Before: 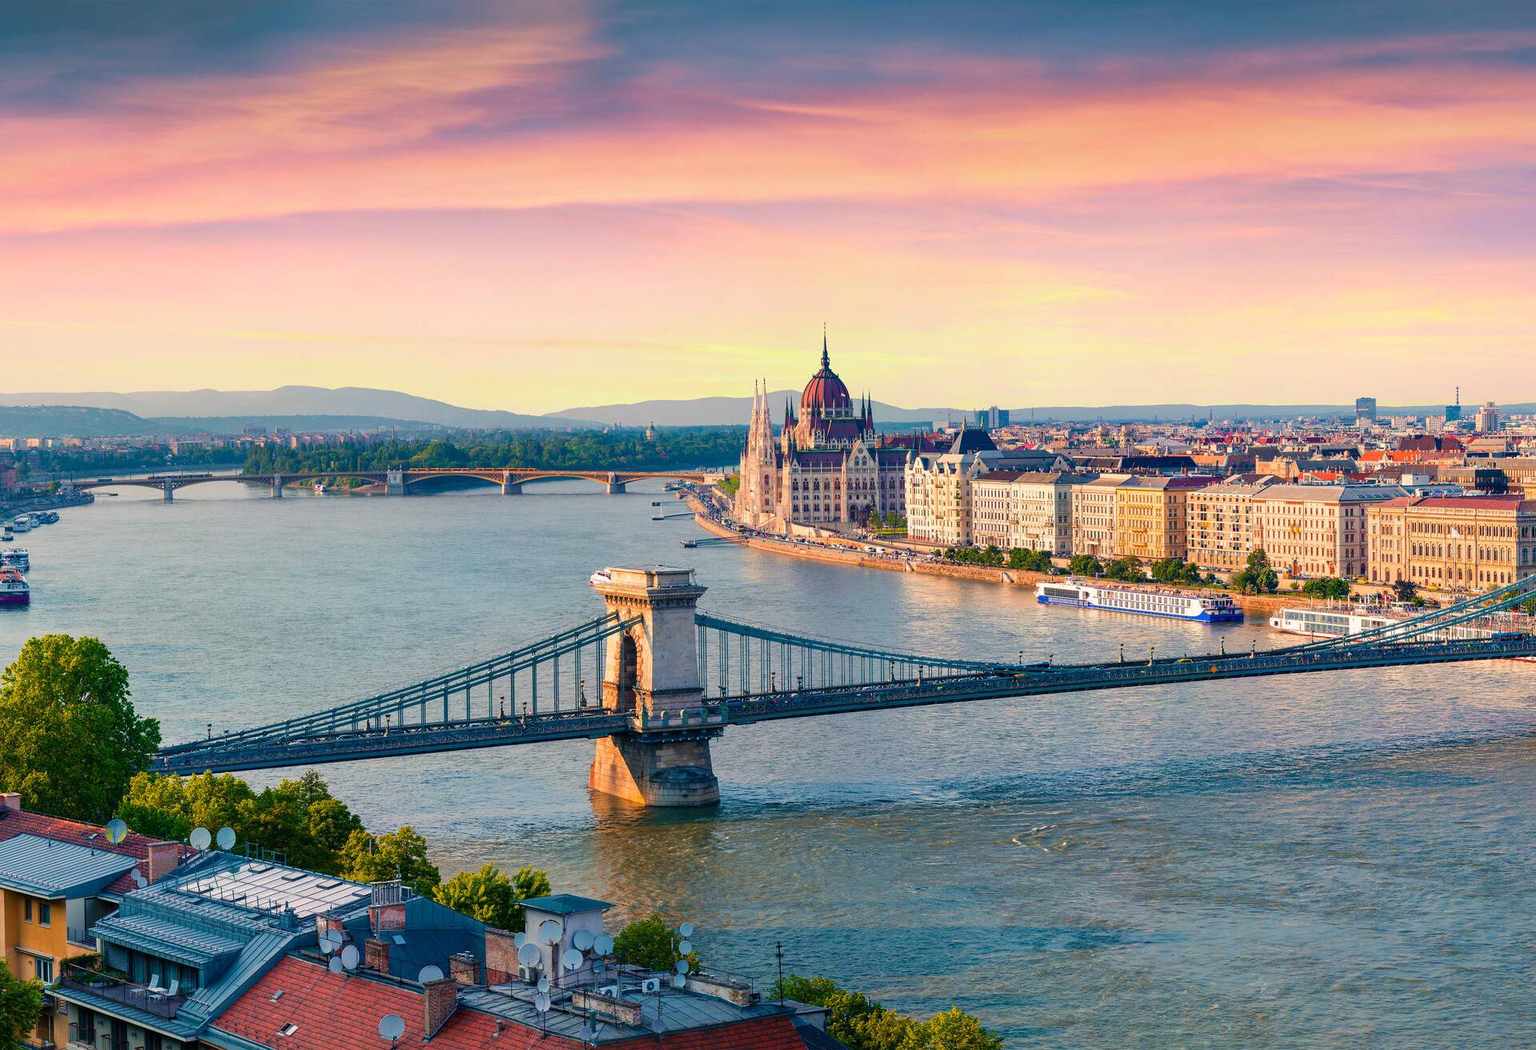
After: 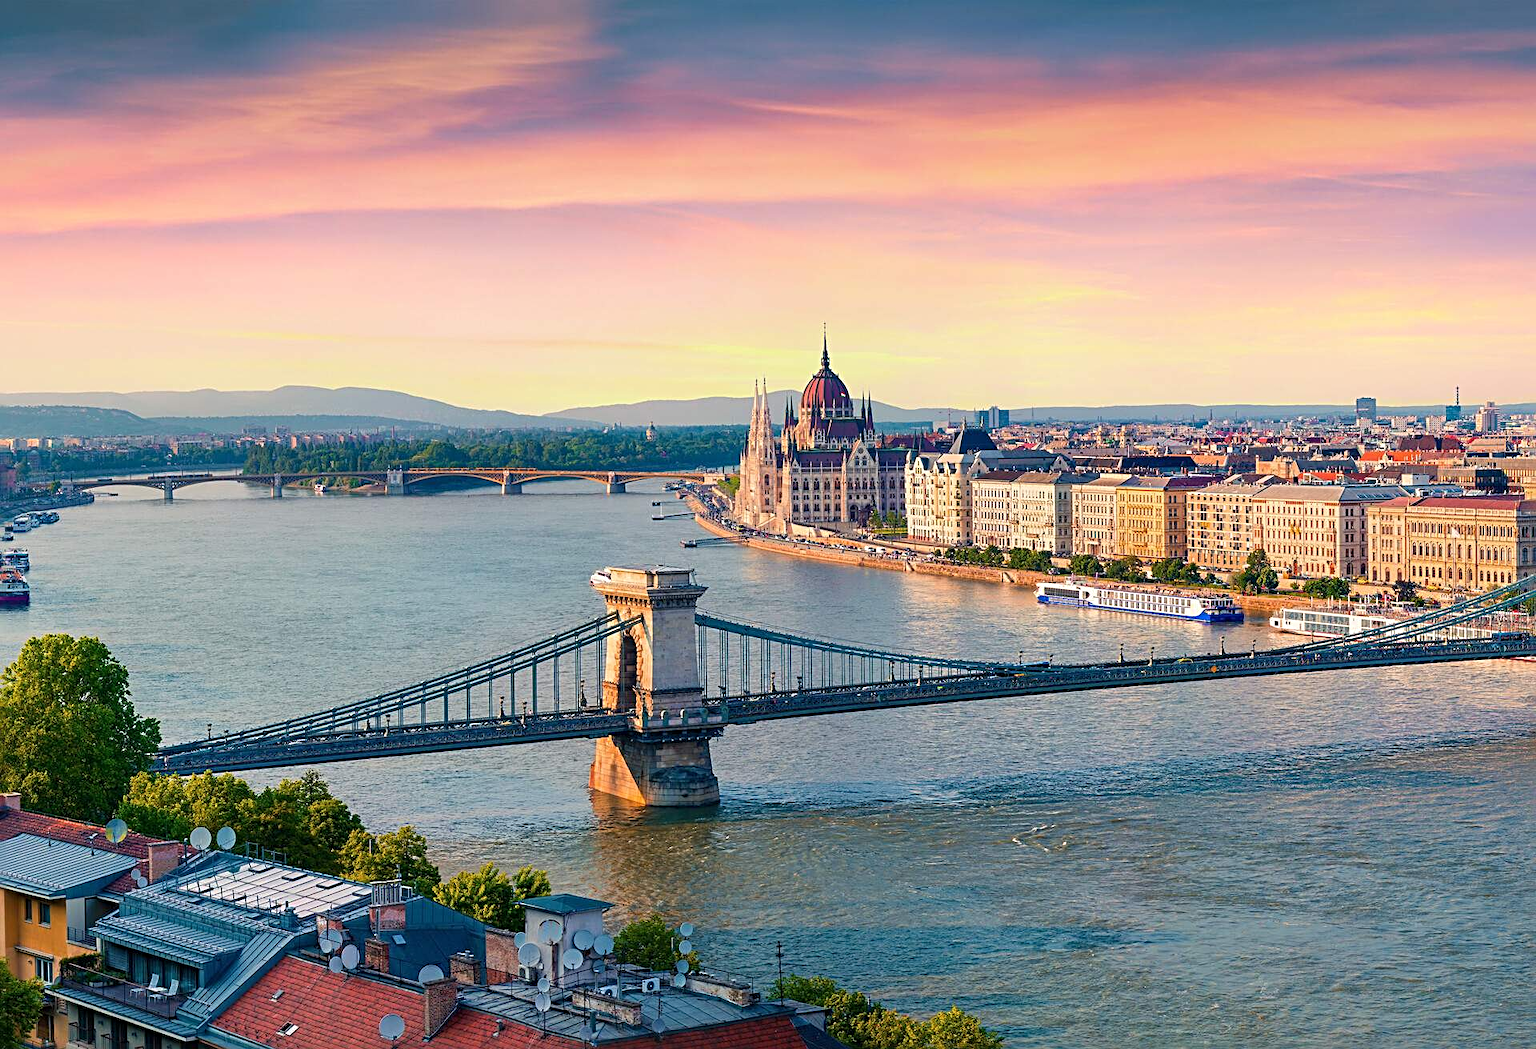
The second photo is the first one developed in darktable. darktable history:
sharpen: radius 3.126
